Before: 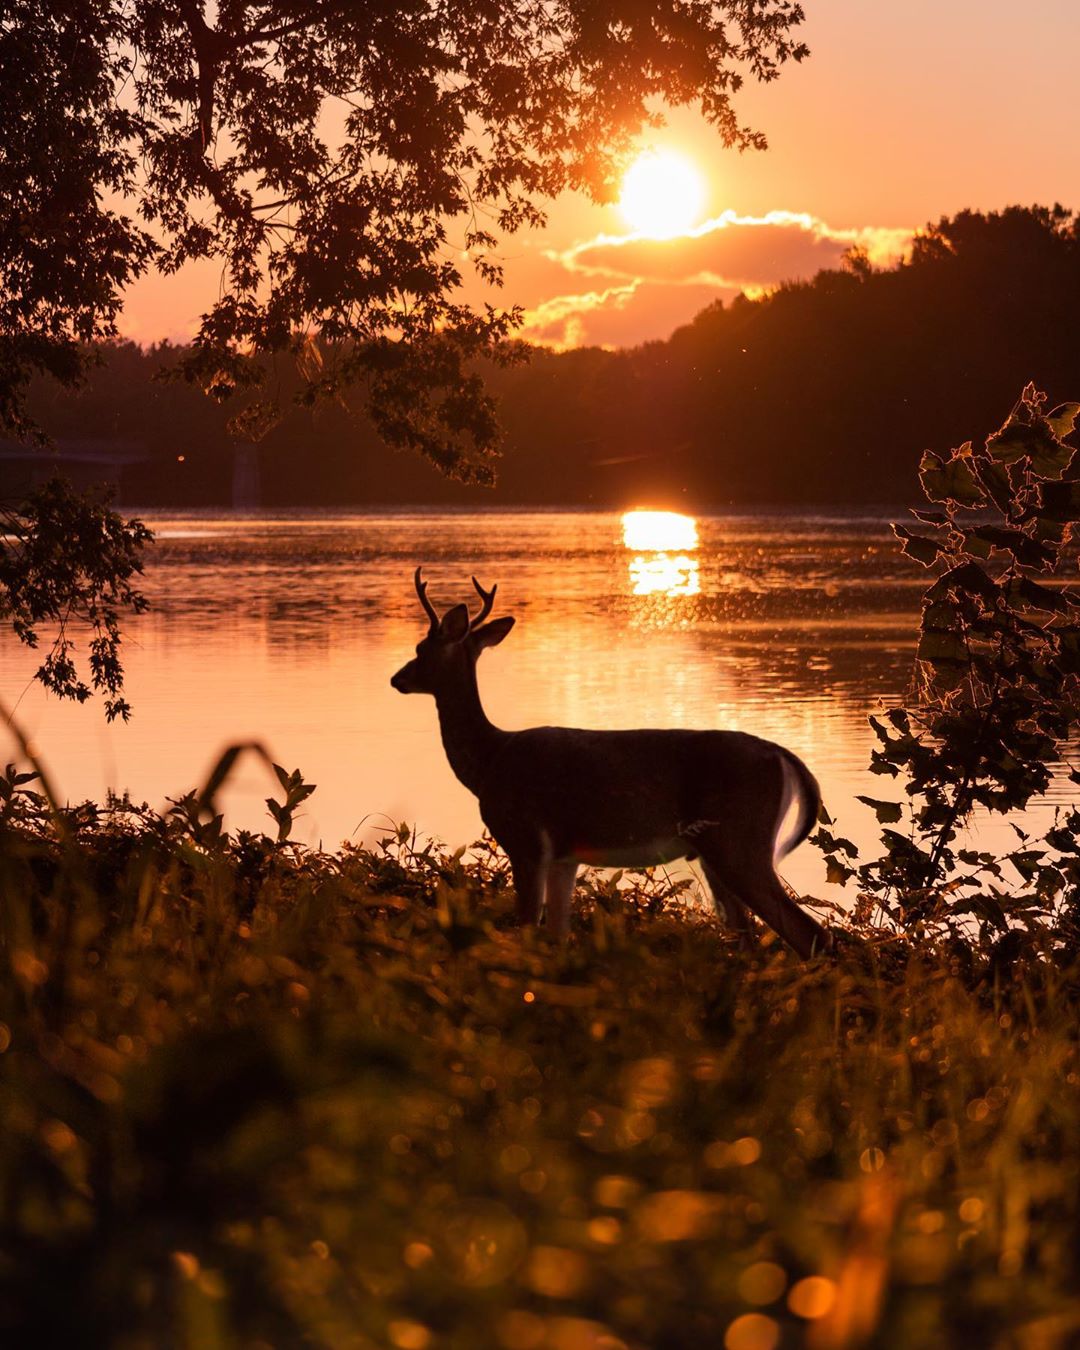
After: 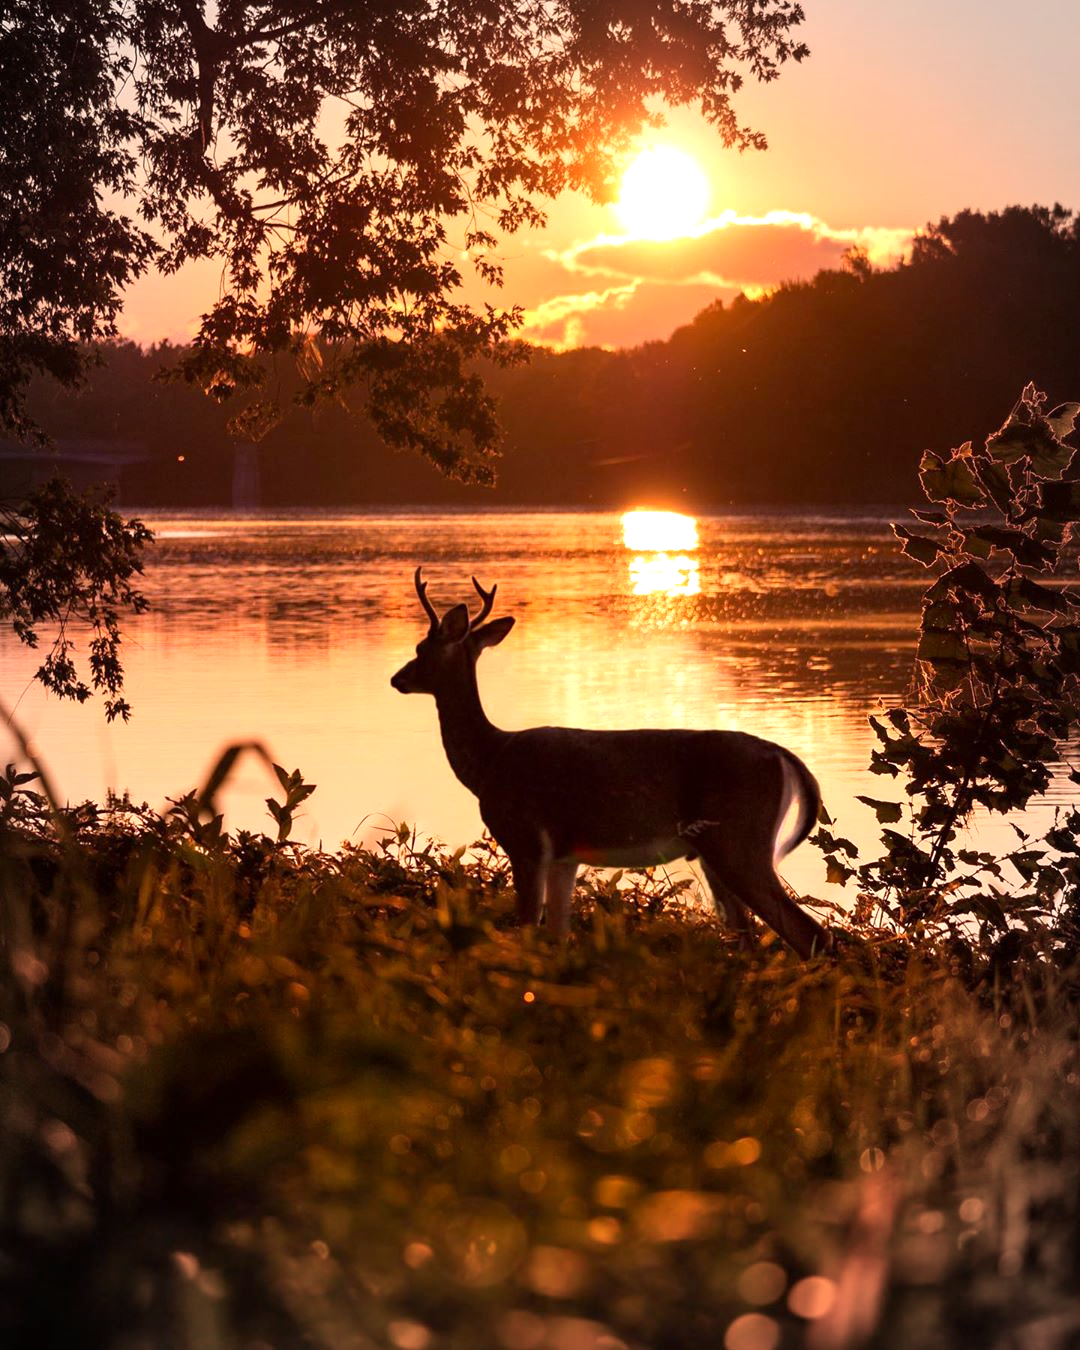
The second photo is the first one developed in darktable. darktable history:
vignetting: brightness -0.212, automatic ratio true
exposure: black level correction 0.001, exposure 0.499 EV, compensate exposure bias true, compensate highlight preservation false
